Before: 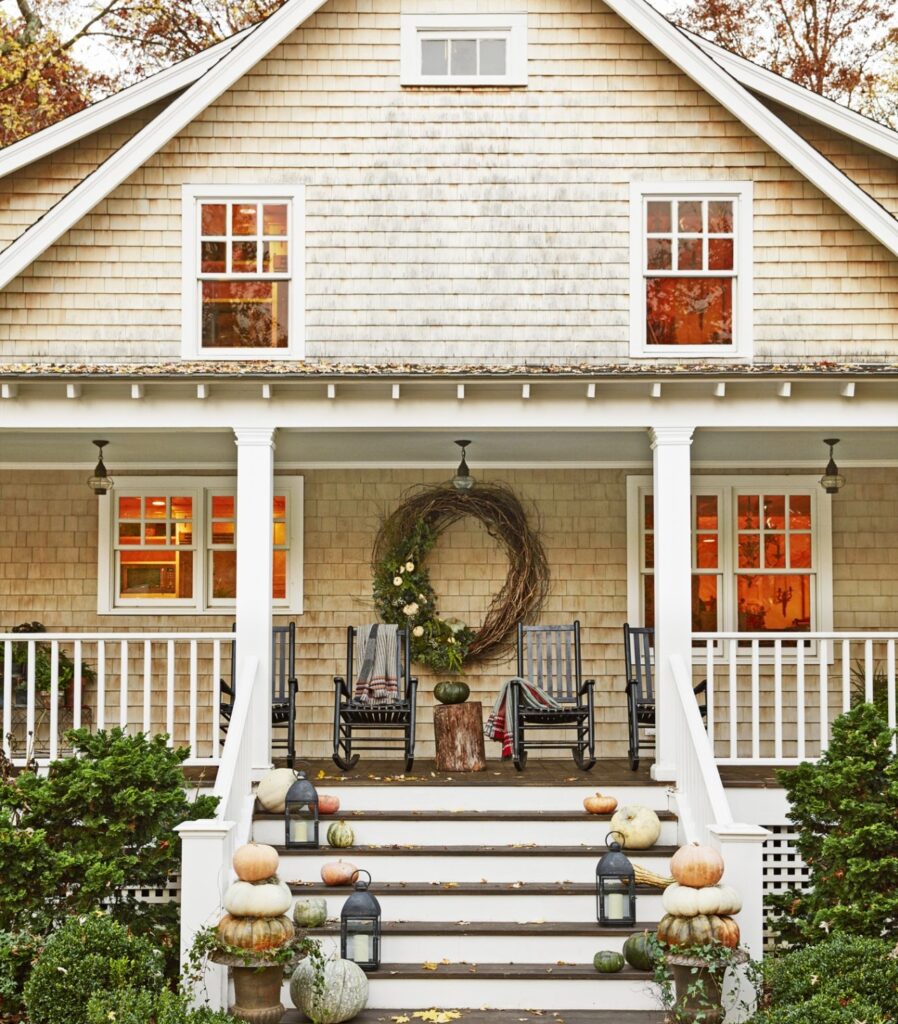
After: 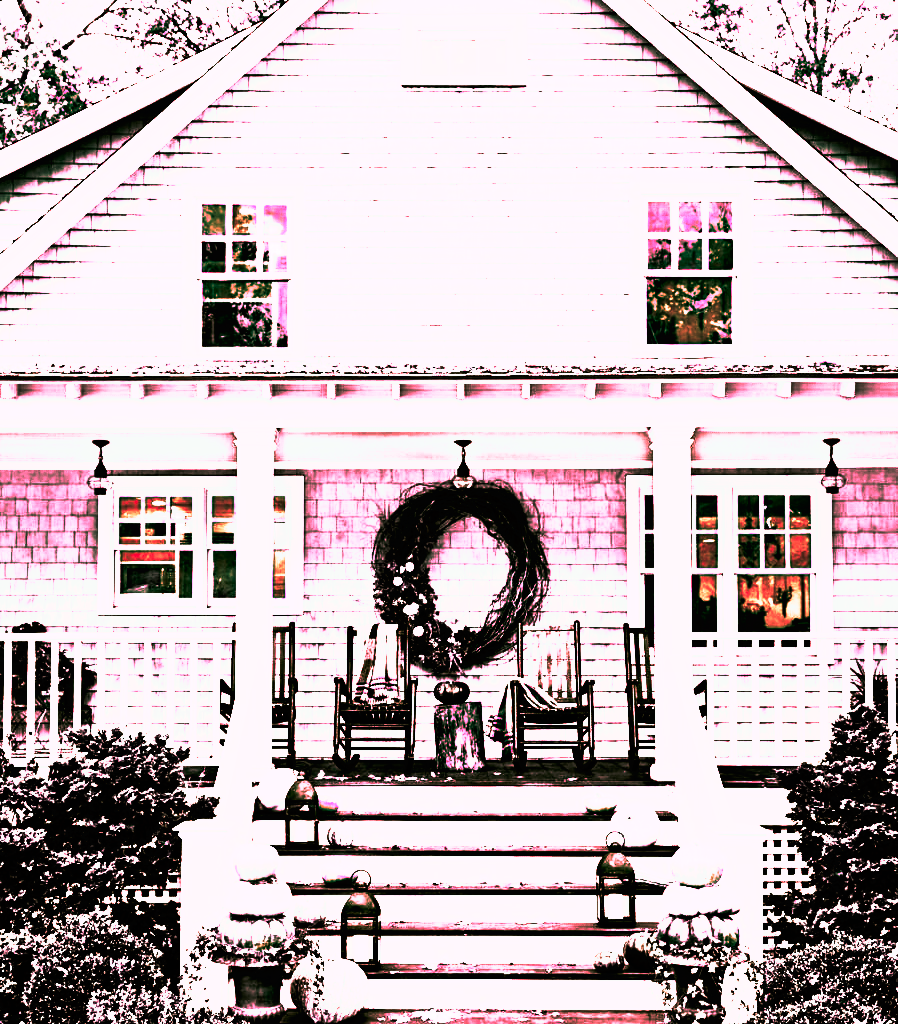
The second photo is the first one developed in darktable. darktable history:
tone curve: curves: ch0 [(0, 0) (0.003, 0.001) (0.011, 0.003) (0.025, 0.003) (0.044, 0.003) (0.069, 0.003) (0.1, 0.006) (0.136, 0.007) (0.177, 0.009) (0.224, 0.007) (0.277, 0.026) (0.335, 0.126) (0.399, 0.254) (0.468, 0.493) (0.543, 0.892) (0.623, 0.984) (0.709, 0.979) (0.801, 0.979) (0.898, 0.982) (1, 1)], preserve colors none
color look up table: target L [73.88, 100.26, 73.62, 100.28, 73.59, 97.29, 88.22, 88.22, 97.25, 65.22, 49.36, 0, 200.34, 97.29, 97.29, 73.85, 69.17, 51.46, 50.13, 48.94, 45.9, 43.2, 35.67, 28.47, 9.153, 0.398, 97.25, 73.88, 100.24, 71.67, 73.88, 72.42, 90.67, 90.67, 65.16, 52.38, 50.24, 44.75, 50.57, 36.12, 38.88, 9.153, 23.95, 73.85, 68.93, 73.85, 90.67, 47.59, 9.153], target a [93.89, 1.724, 91.23, 1.852, 91.12, 11.51, 41.53, 41.53, 11.43, 57.3, 5.656, 0, 0, 11.51, 11.51, 92.81, 74.22, 6.197, 6.004, 6.044, 5.361, 4.352, 6.101, 1.619, 6.853, 1.228, 11.43, 93.89, 1.597, 84.06, 93.89, 86.62, 33.62, 33.62, 57.03, 4.57, 6.603, 5.424, 6.949, 5.95, 5.909, 6.853, 1.842, 92.81, 73.62, 92.81, 33.62, 4.305, 6.853], target b [-28.4, -0.925, 29.08, -1.394, 29.74, -5.479, -3.866, -3.866, -5.033, 16.54, 6.933, 0, 0, -5.479, -5.479, -13.56, 22.75, 5.793, 6.53, 8.726, 6.677, 7.366, 6.875, 1.881, 8.104, 0.615, -5.033, -28.4, -0.456, 26.84, -28.4, 27.93, -9.381, -9.381, 16.6, 5.222, 7.124, 6.452, 6.596, 6.971, 7.106, 8.104, 25.27, -13.56, 22.53, -13.56, -9.381, 6.763, 8.104], num patches 49
